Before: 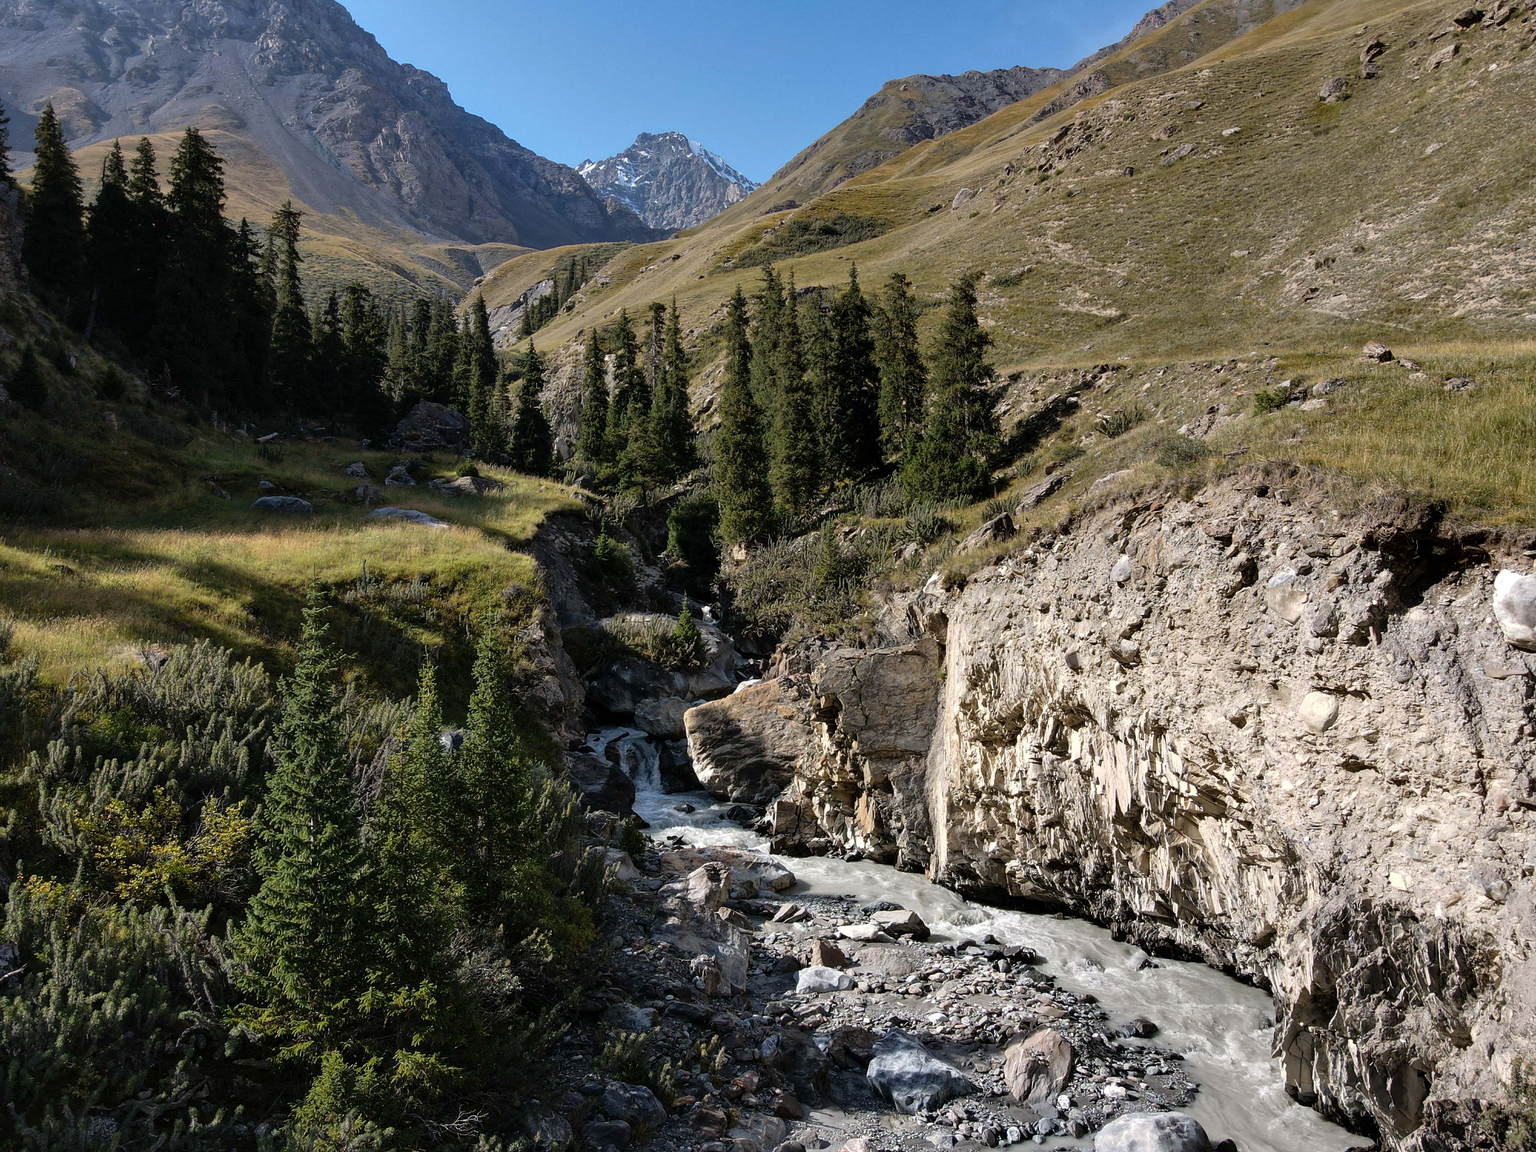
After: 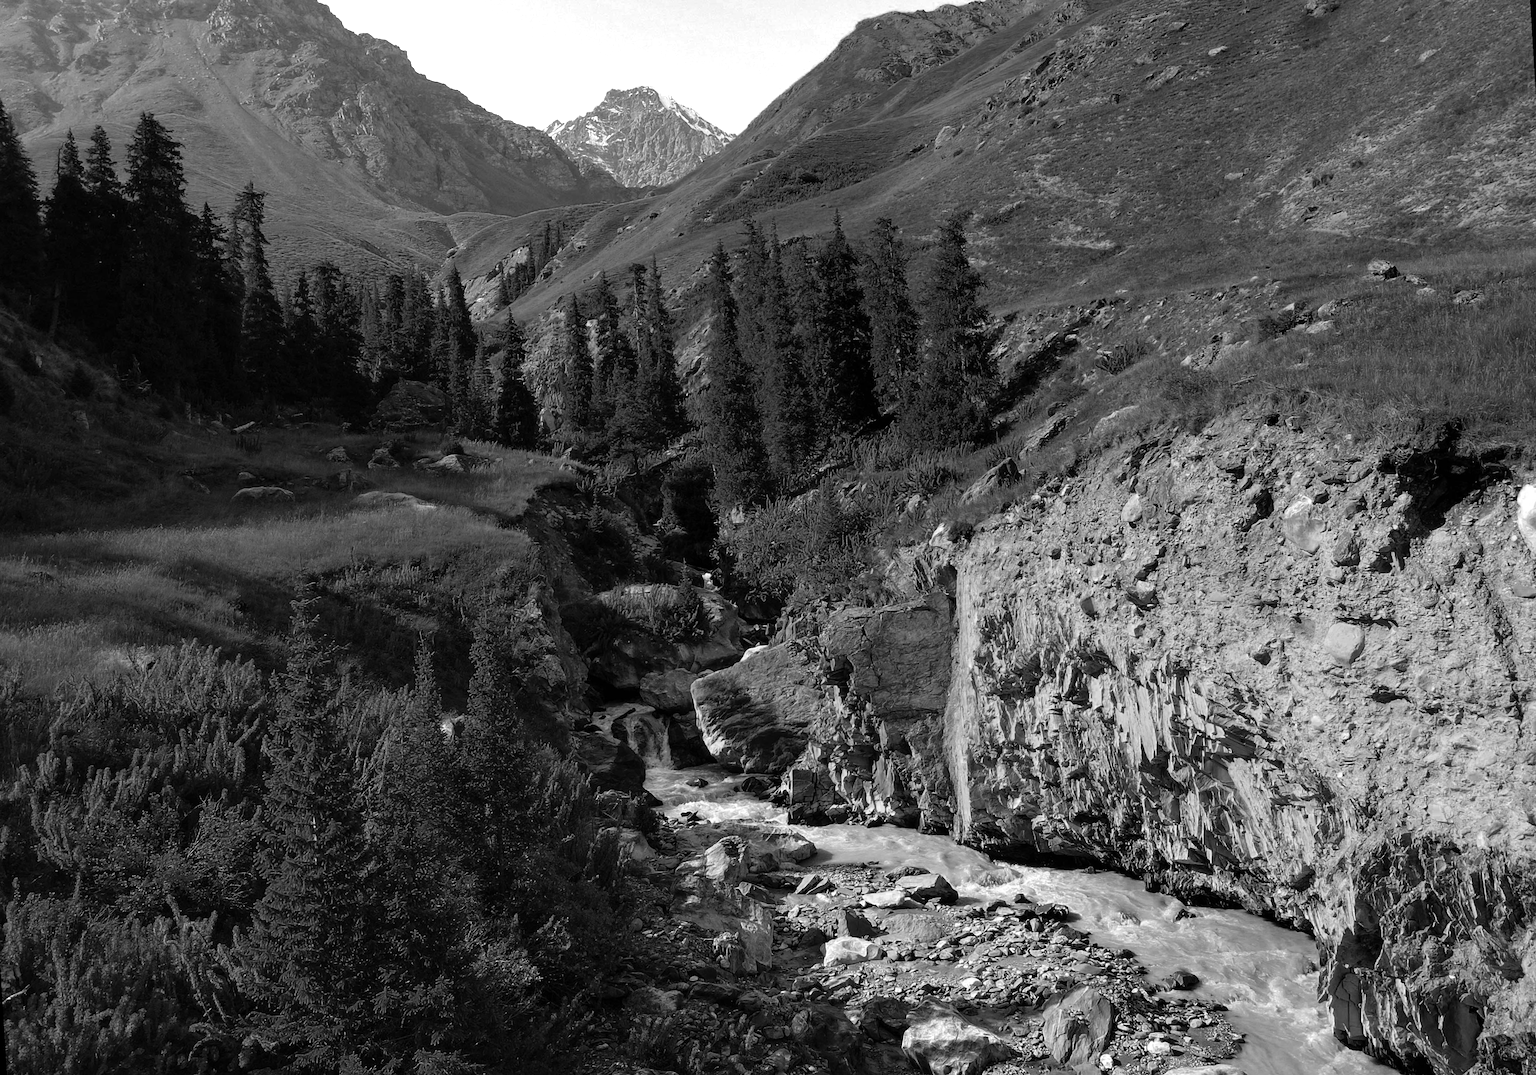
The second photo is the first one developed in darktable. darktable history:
color zones: curves: ch0 [(0.287, 0.048) (0.493, 0.484) (0.737, 0.816)]; ch1 [(0, 0) (0.143, 0) (0.286, 0) (0.429, 0) (0.571, 0) (0.714, 0) (0.857, 0)]
rotate and perspective: rotation -3.52°, crop left 0.036, crop right 0.964, crop top 0.081, crop bottom 0.919
